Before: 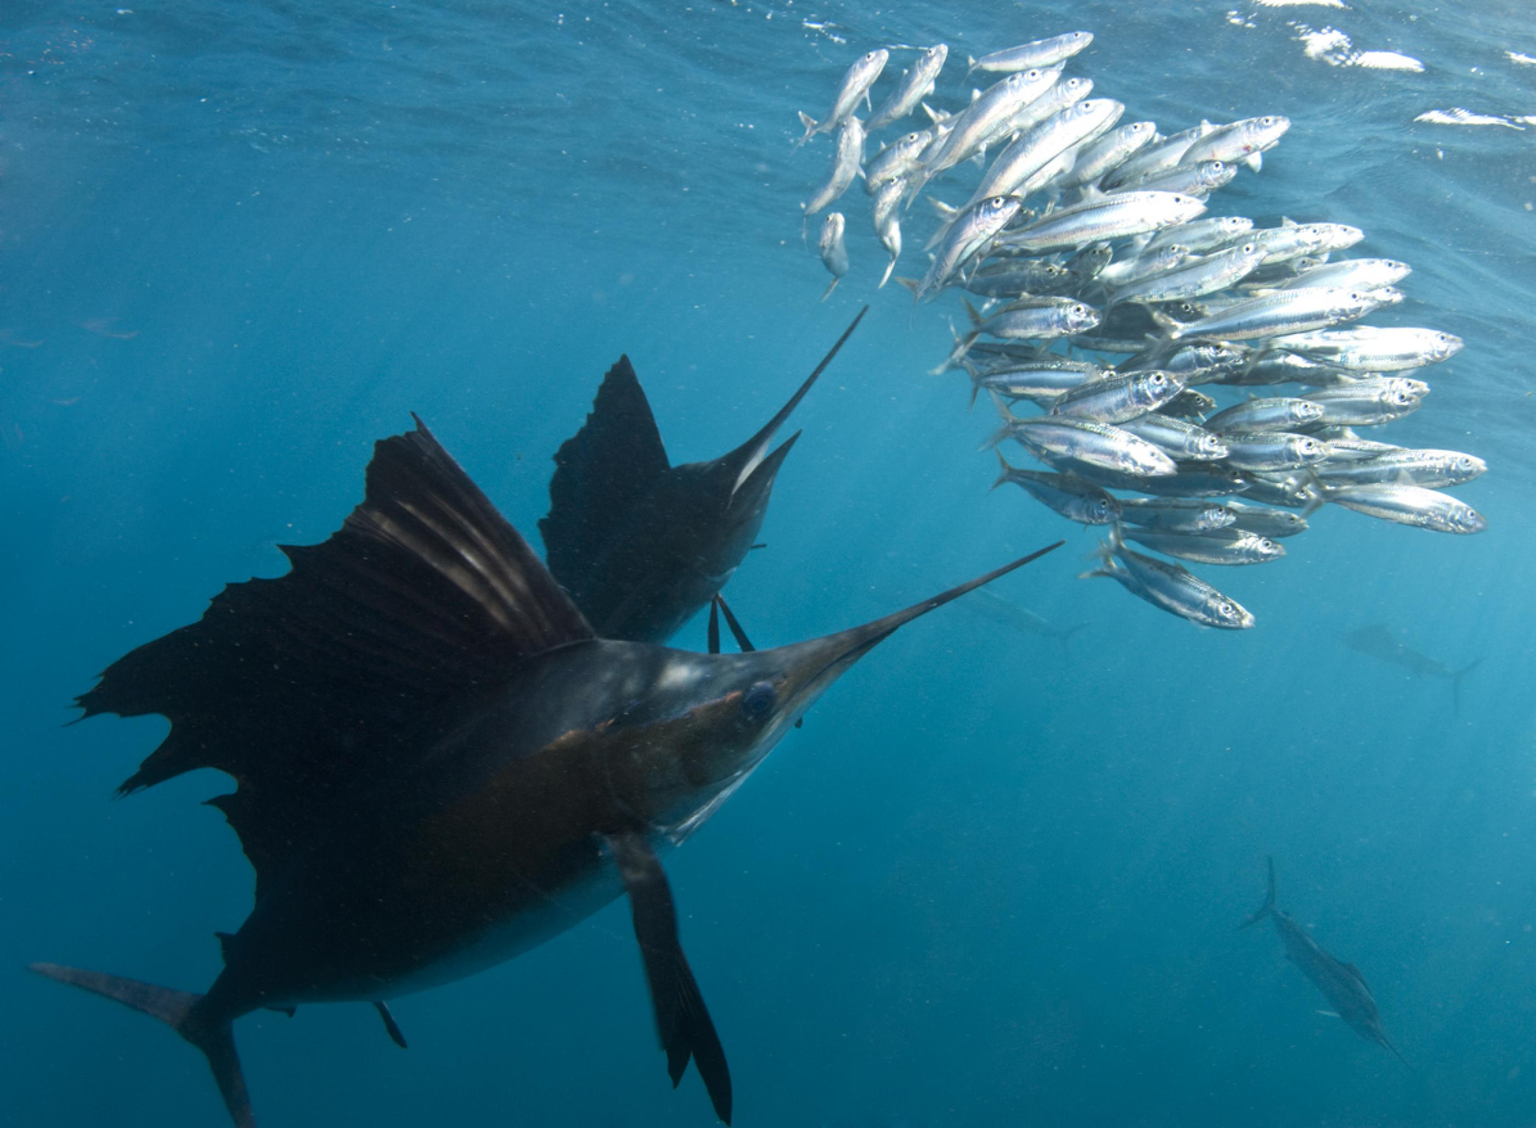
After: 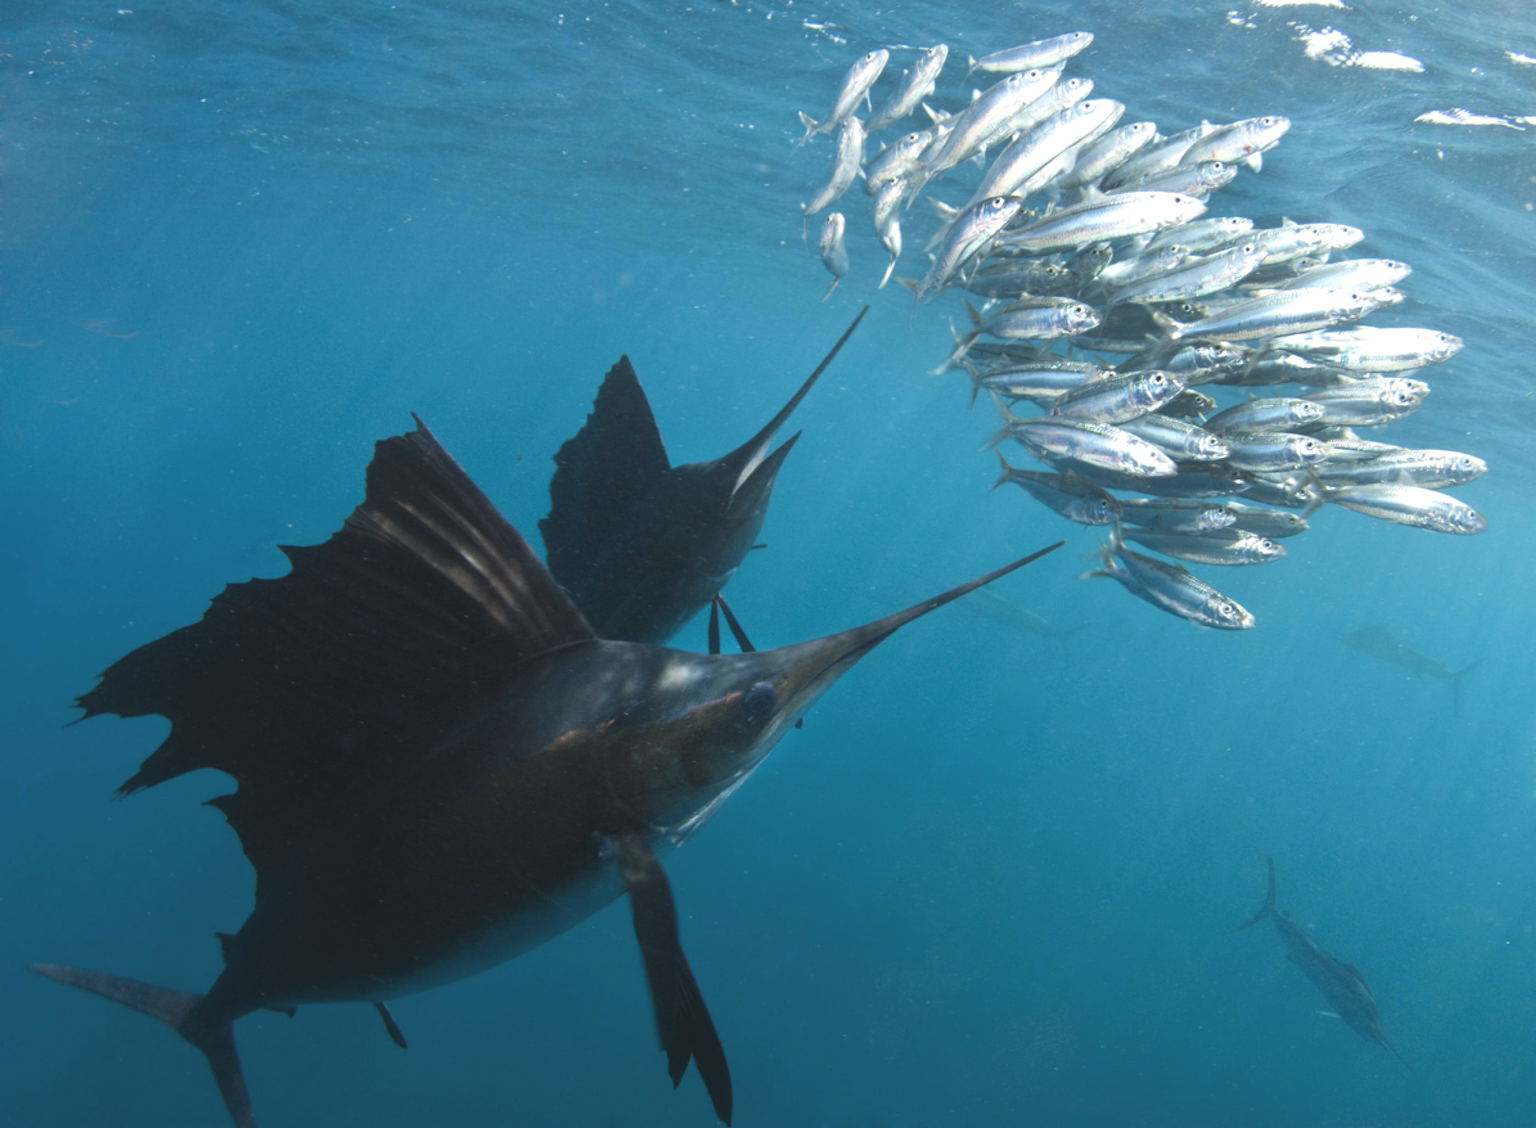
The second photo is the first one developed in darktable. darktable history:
exposure: black level correction -0.009, exposure 0.068 EV, compensate exposure bias true, compensate highlight preservation false
